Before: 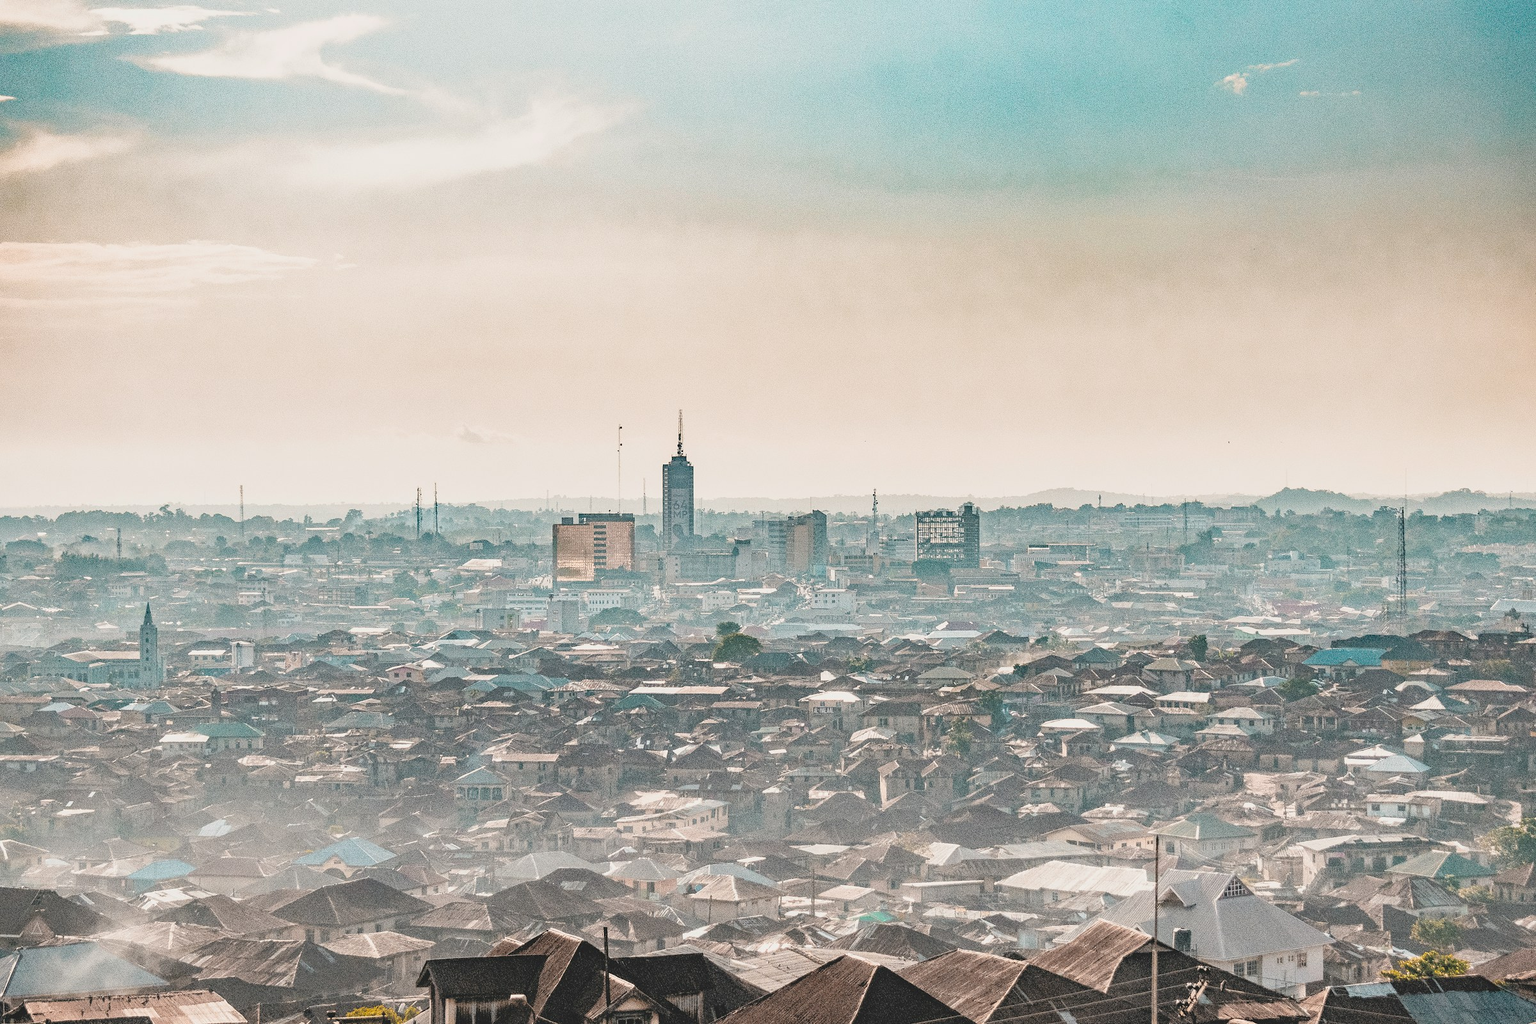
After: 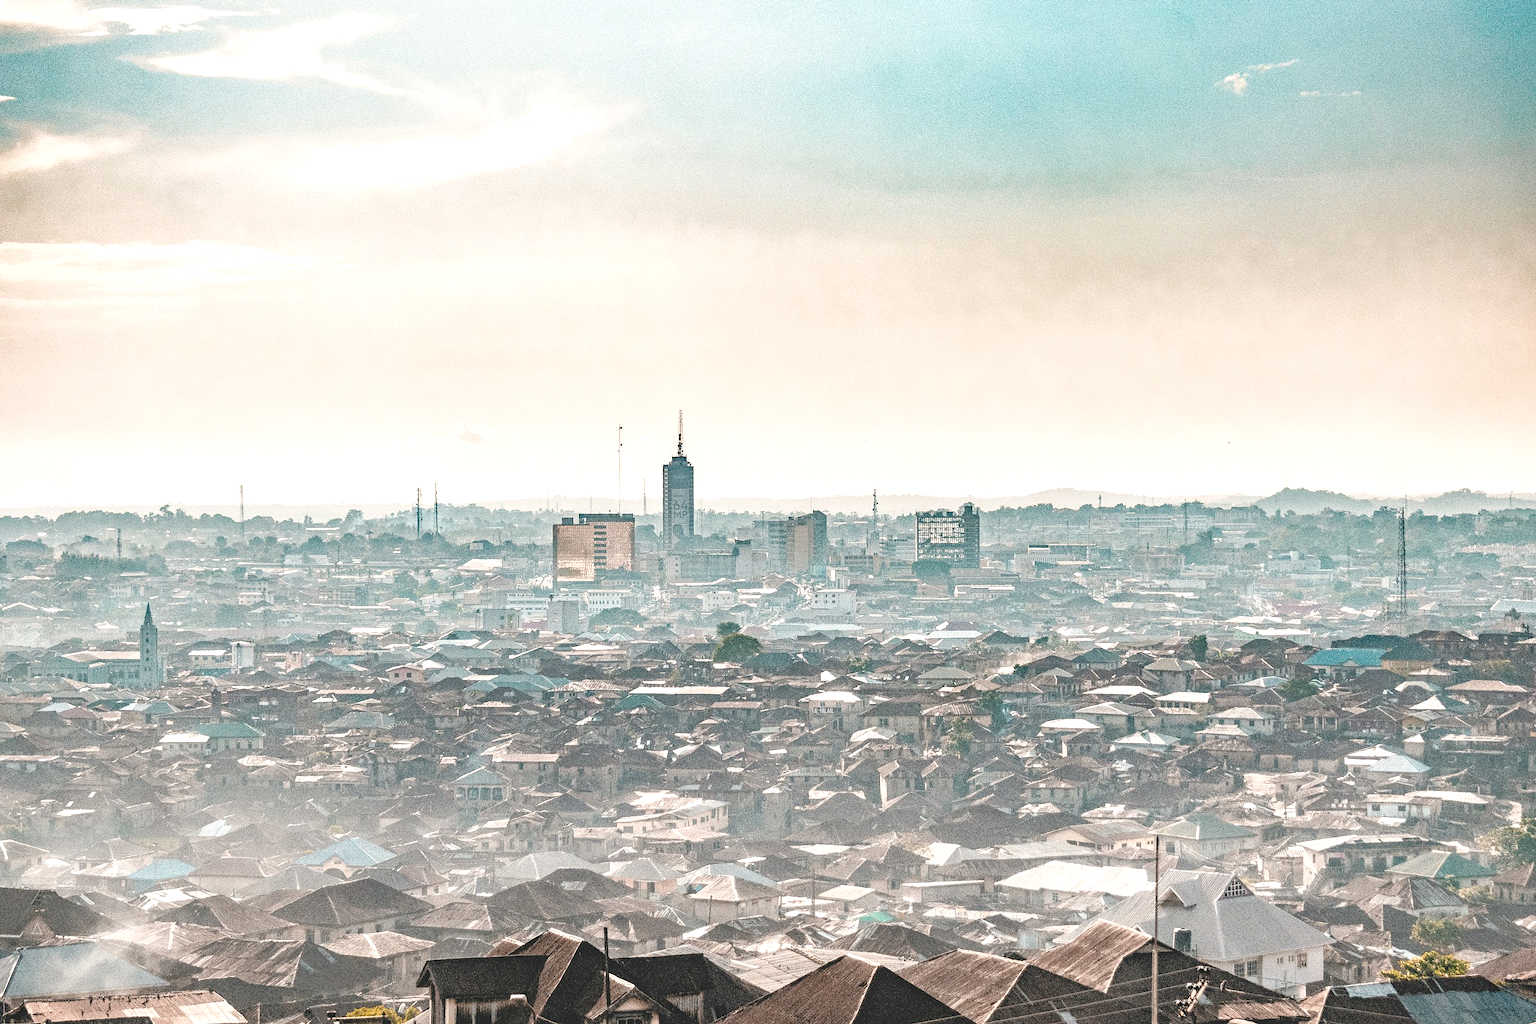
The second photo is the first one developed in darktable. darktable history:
color balance rgb: perceptual saturation grading › global saturation 0.25%, perceptual saturation grading › highlights -31.541%, perceptual saturation grading › mid-tones 5.706%, perceptual saturation grading › shadows 18.177%, perceptual brilliance grading › global brilliance 11.882%
